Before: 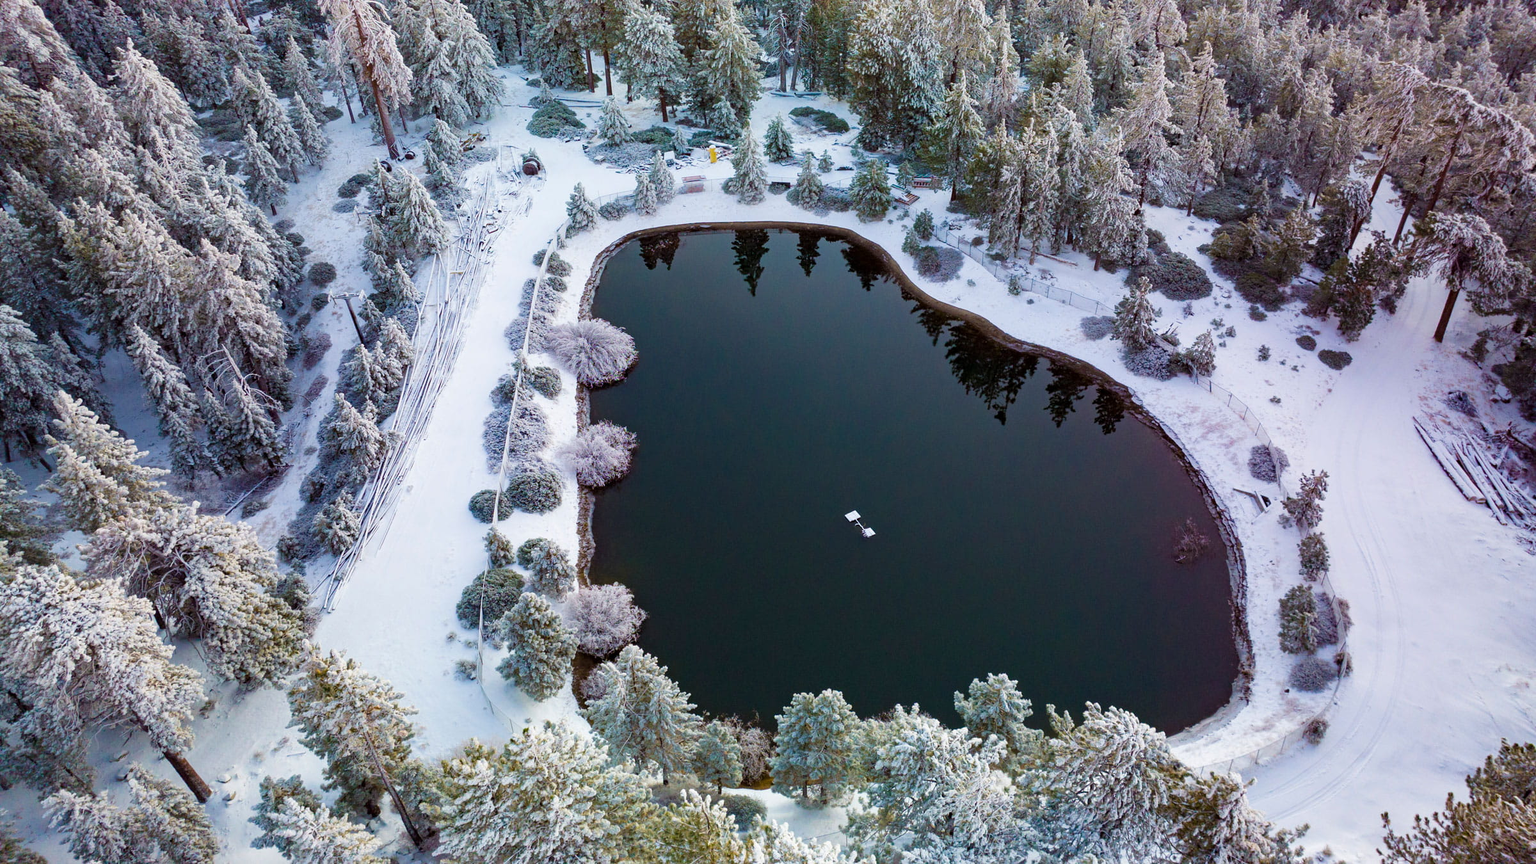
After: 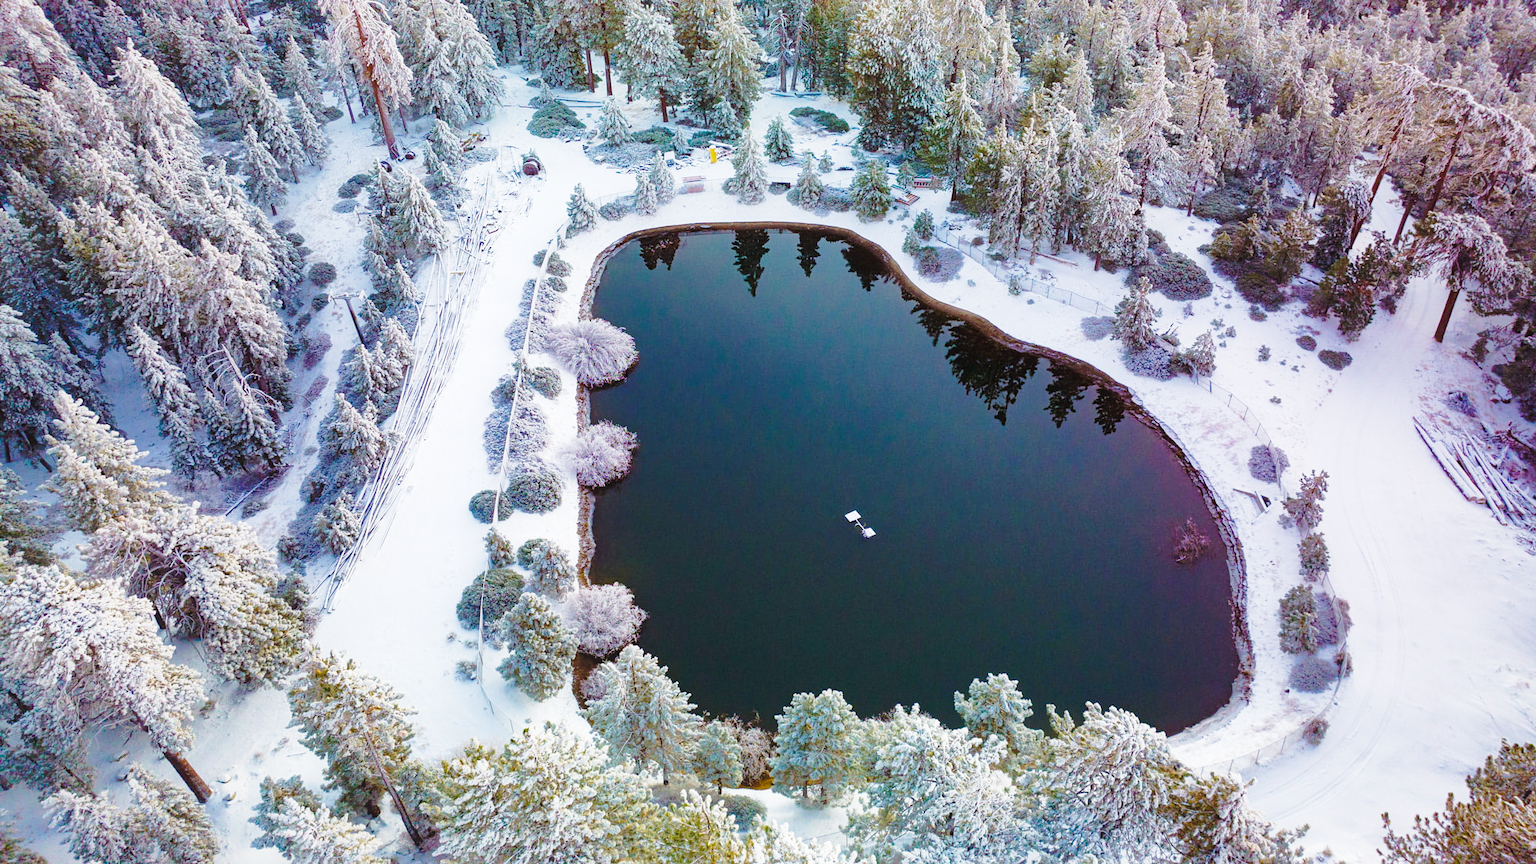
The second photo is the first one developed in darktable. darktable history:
shadows and highlights: on, module defaults
base curve: curves: ch0 [(0, 0) (0.032, 0.037) (0.105, 0.228) (0.435, 0.76) (0.856, 0.983) (1, 1)], preserve colors none
contrast equalizer: y [[0.5, 0.488, 0.462, 0.461, 0.491, 0.5], [0.5 ×6], [0.5 ×6], [0 ×6], [0 ×6]]
